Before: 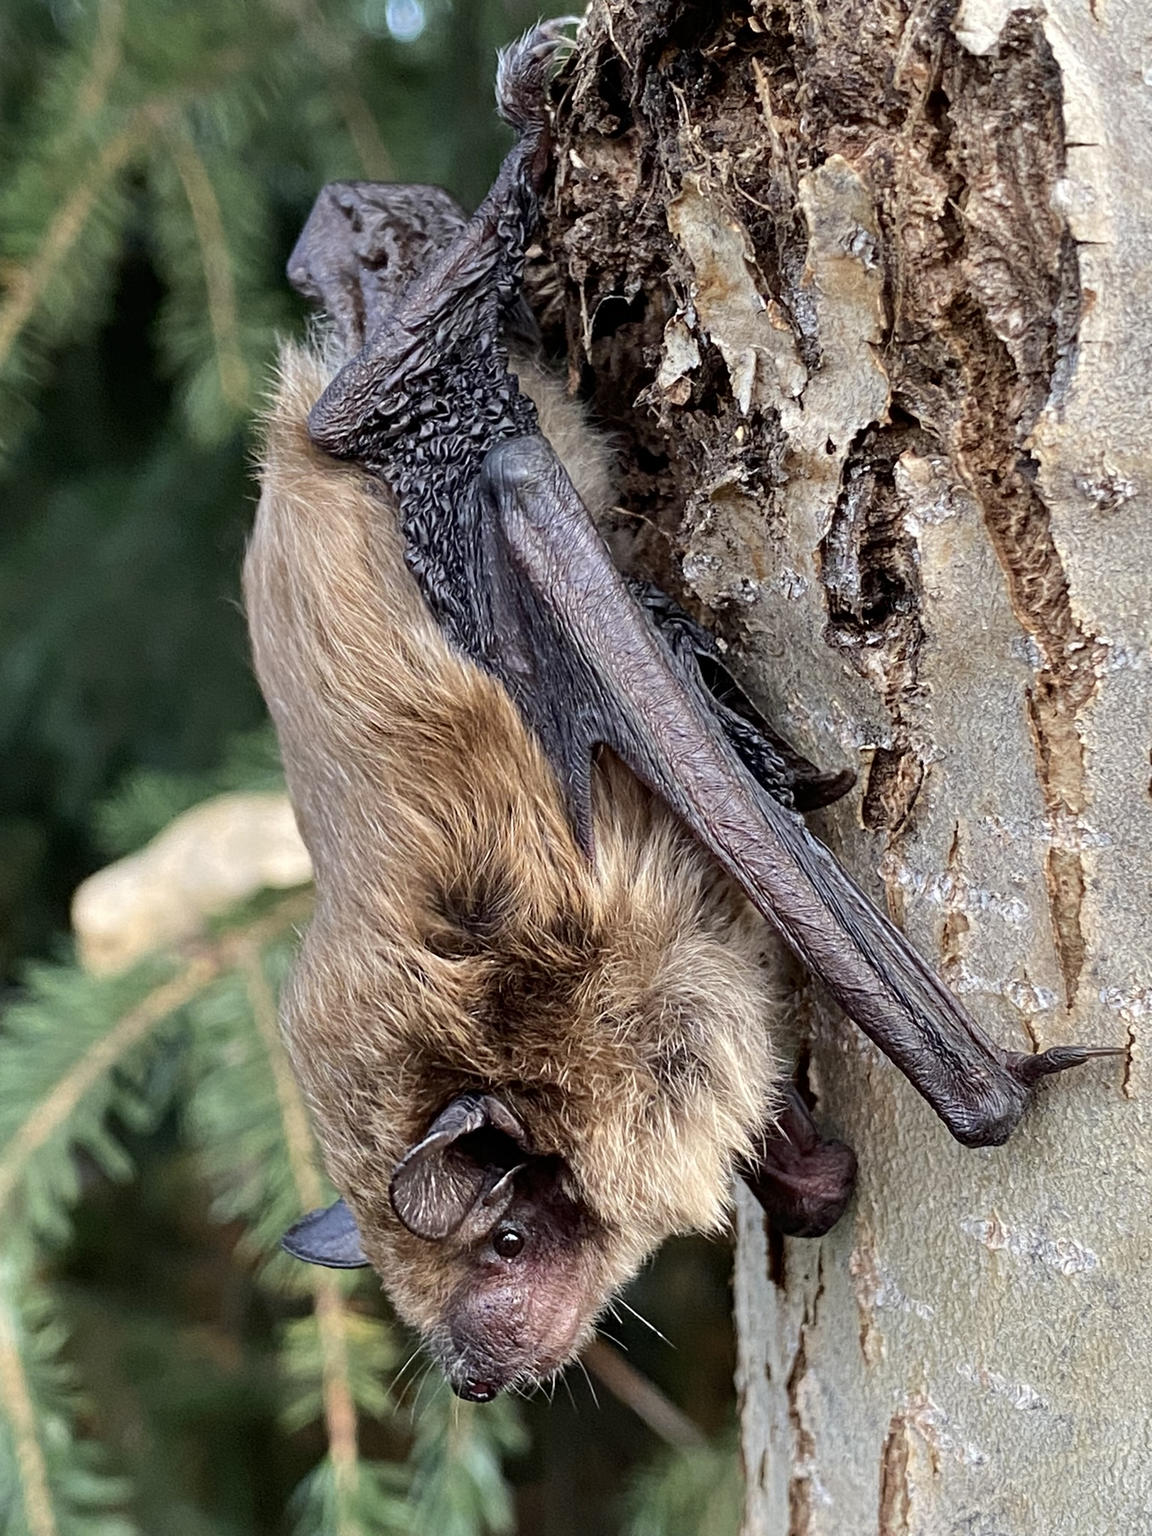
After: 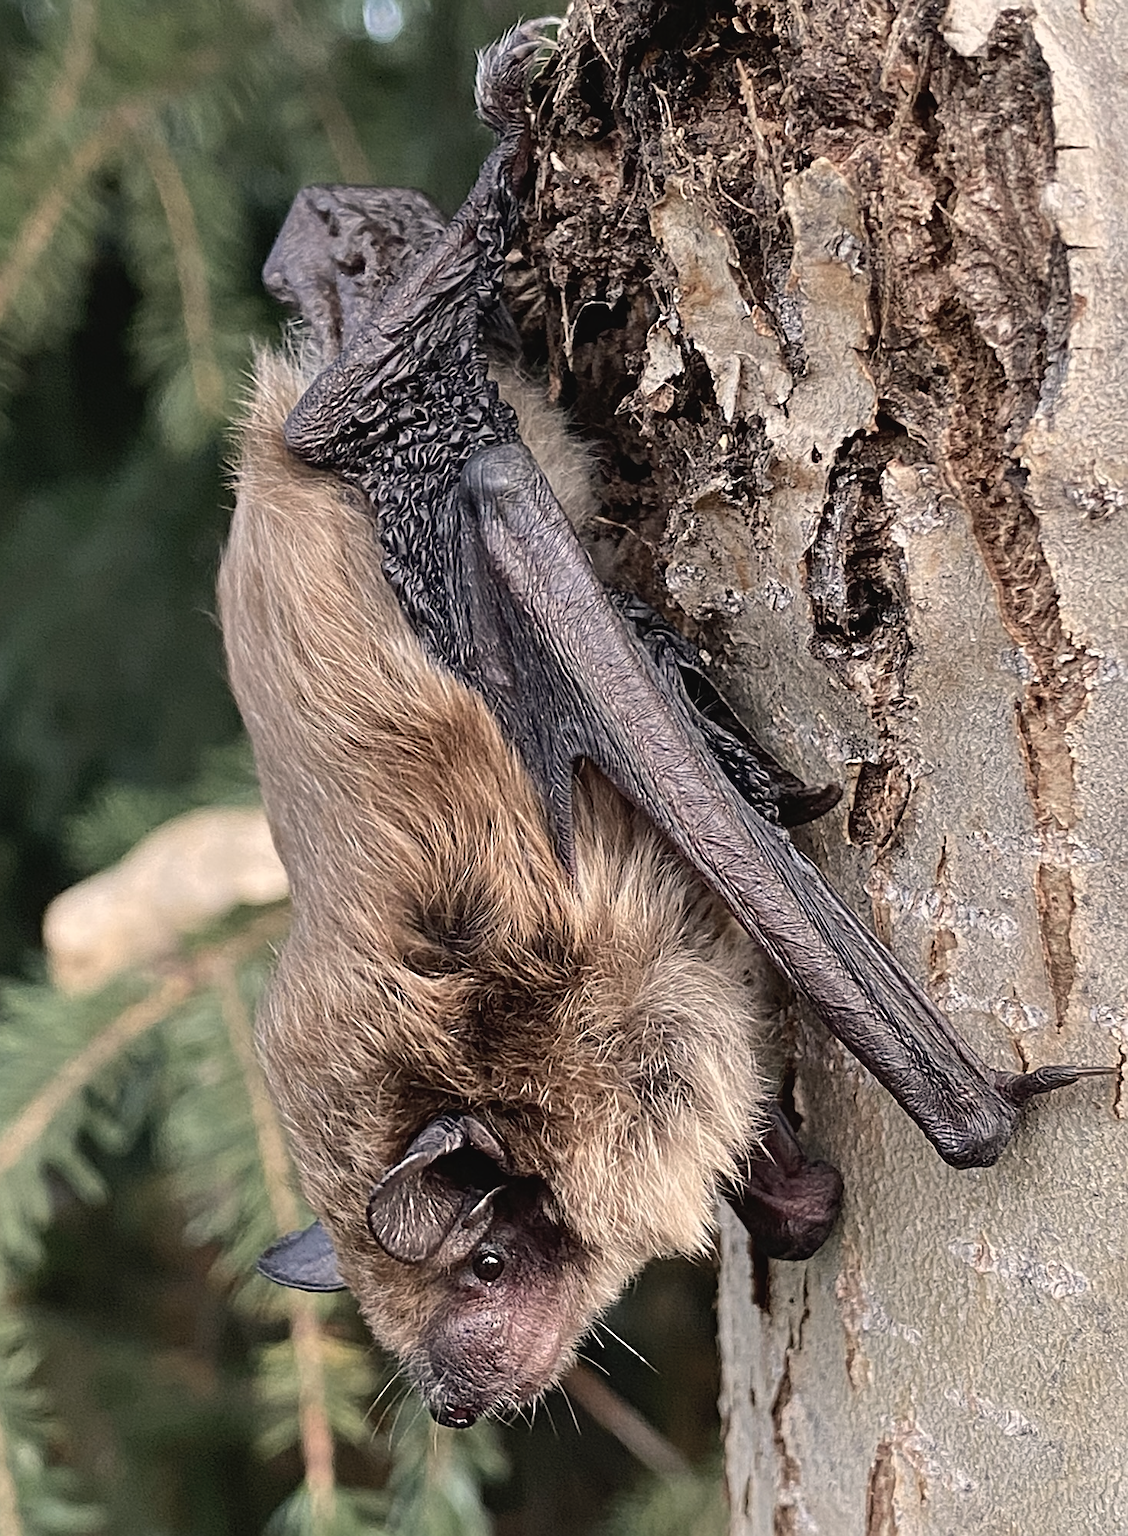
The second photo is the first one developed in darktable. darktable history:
contrast brightness saturation: contrast -0.062, saturation -0.405
color zones: curves: ch1 [(0.235, 0.558) (0.75, 0.5)]; ch2 [(0.25, 0.462) (0.749, 0.457)]
sharpen: amount 0.5
crop and rotate: left 2.583%, right 1.248%, bottom 1.791%
color correction: highlights a* 3.9, highlights b* 5.07
